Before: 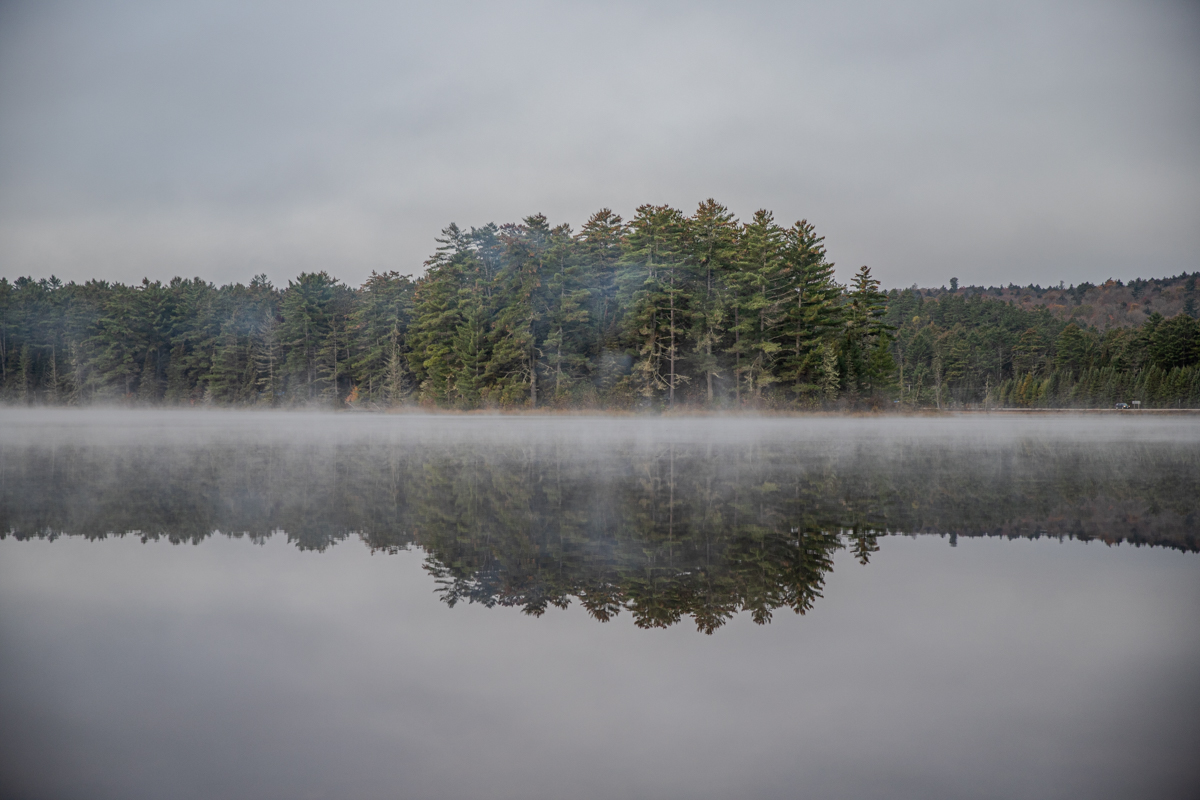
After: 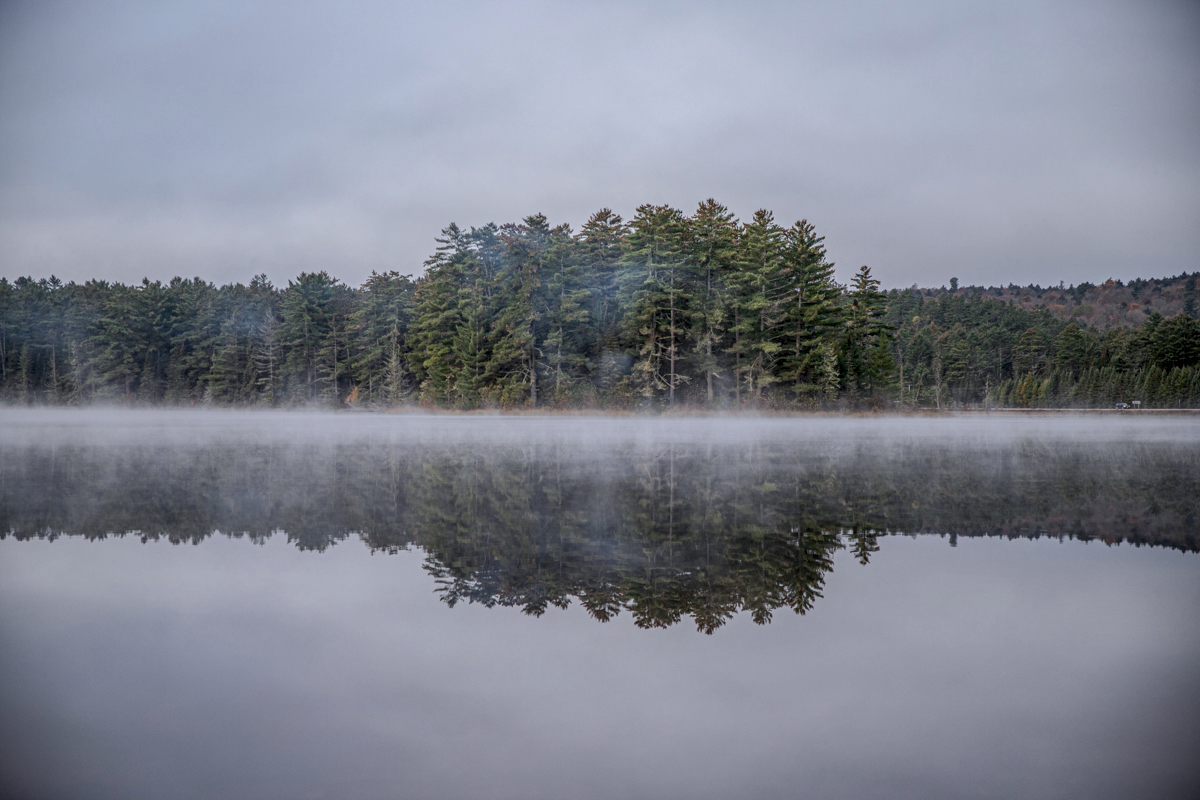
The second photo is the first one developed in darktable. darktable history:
local contrast: detail 130%
color calibration: illuminant as shot in camera, x 0.358, y 0.373, temperature 4628.91 K
